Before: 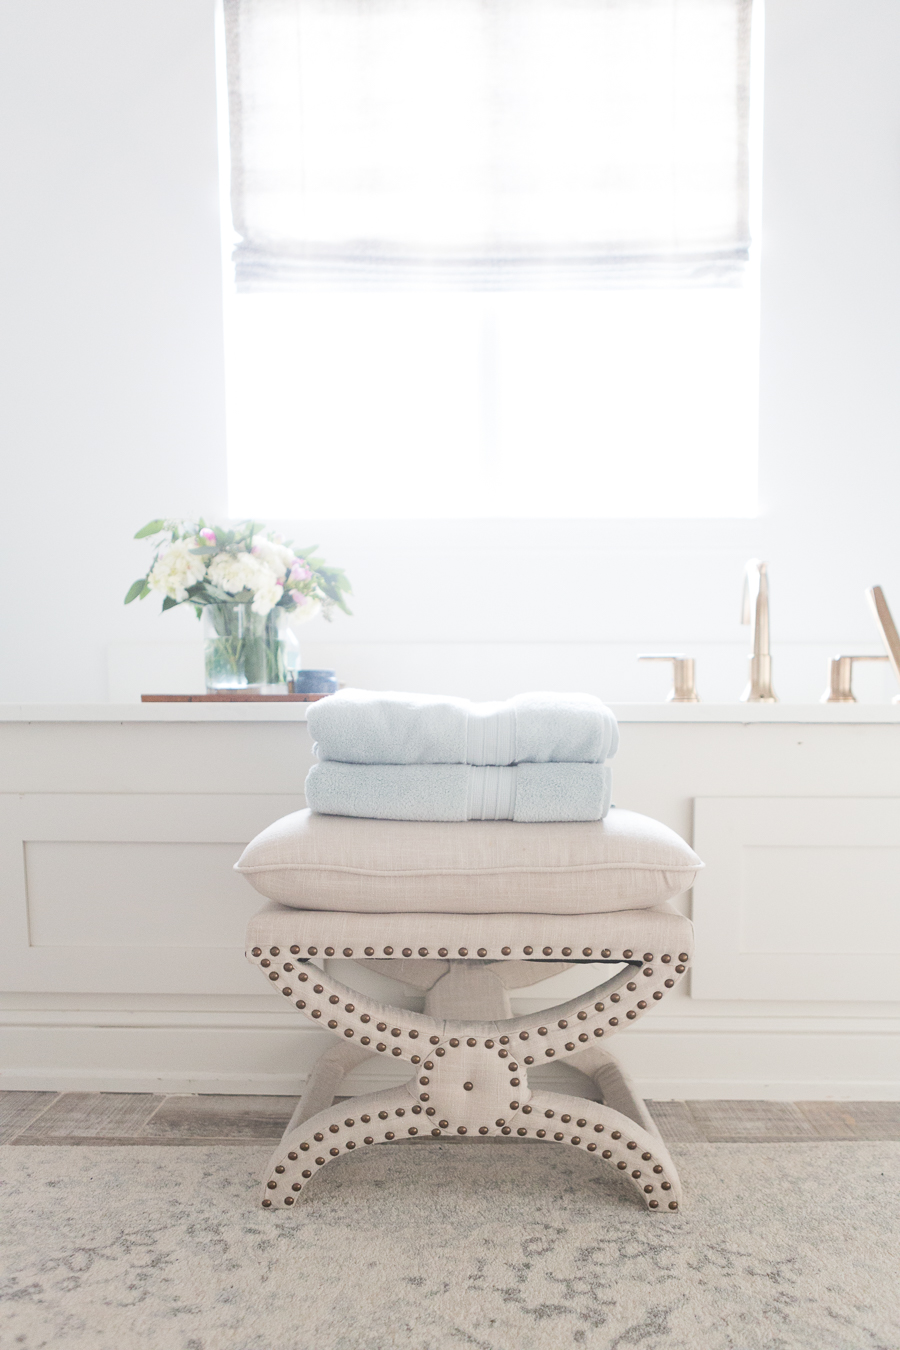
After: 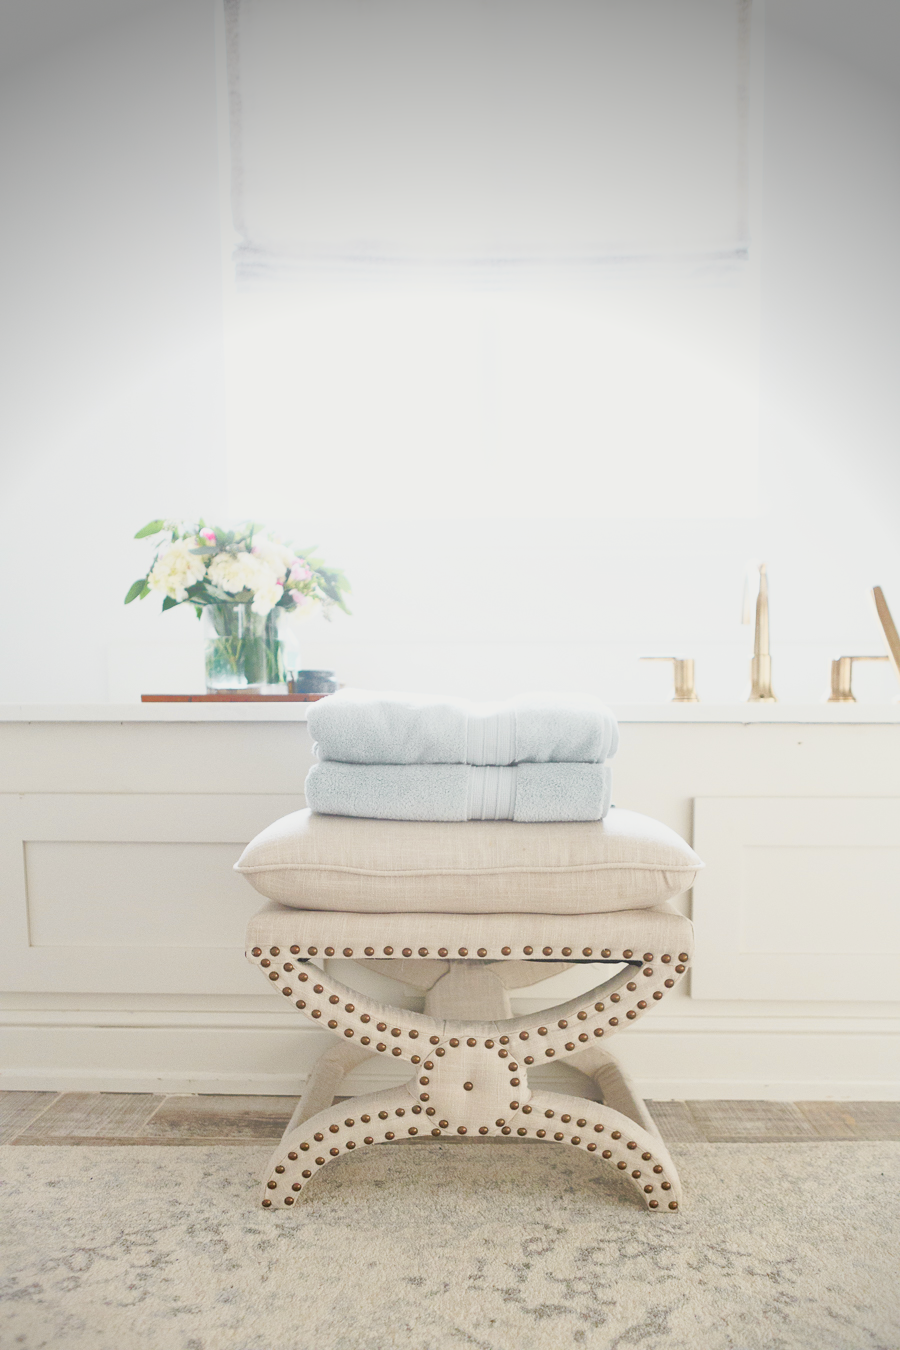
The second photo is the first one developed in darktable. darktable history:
tone equalizer: -8 EV 0.25 EV, -7 EV 0.417 EV, -6 EV 0.417 EV, -5 EV 0.25 EV, -3 EV -0.25 EV, -2 EV -0.417 EV, -1 EV -0.417 EV, +0 EV -0.25 EV, edges refinement/feathering 500, mask exposure compensation -1.57 EV, preserve details guided filter
base curve: curves: ch0 [(0, 0) (0.032, 0.025) (0.121, 0.166) (0.206, 0.329) (0.605, 0.79) (1, 1)], preserve colors none
shadows and highlights: on, module defaults
tone curve: curves: ch0 [(0.003, 0.029) (0.037, 0.036) (0.149, 0.117) (0.297, 0.318) (0.422, 0.474) (0.531, 0.6) (0.743, 0.809) (0.889, 0.941) (1, 0.98)]; ch1 [(0, 0) (0.305, 0.325) (0.453, 0.437) (0.482, 0.479) (0.501, 0.5) (0.506, 0.503) (0.564, 0.578) (0.587, 0.625) (0.666, 0.727) (1, 1)]; ch2 [(0, 0) (0.323, 0.277) (0.408, 0.399) (0.45, 0.48) (0.499, 0.502) (0.512, 0.523) (0.57, 0.595) (0.653, 0.671) (0.768, 0.744) (1, 1)], color space Lab, independent channels, preserve colors none
vignetting: brightness -0.629, saturation -0.007, center (-0.028, 0.239)
